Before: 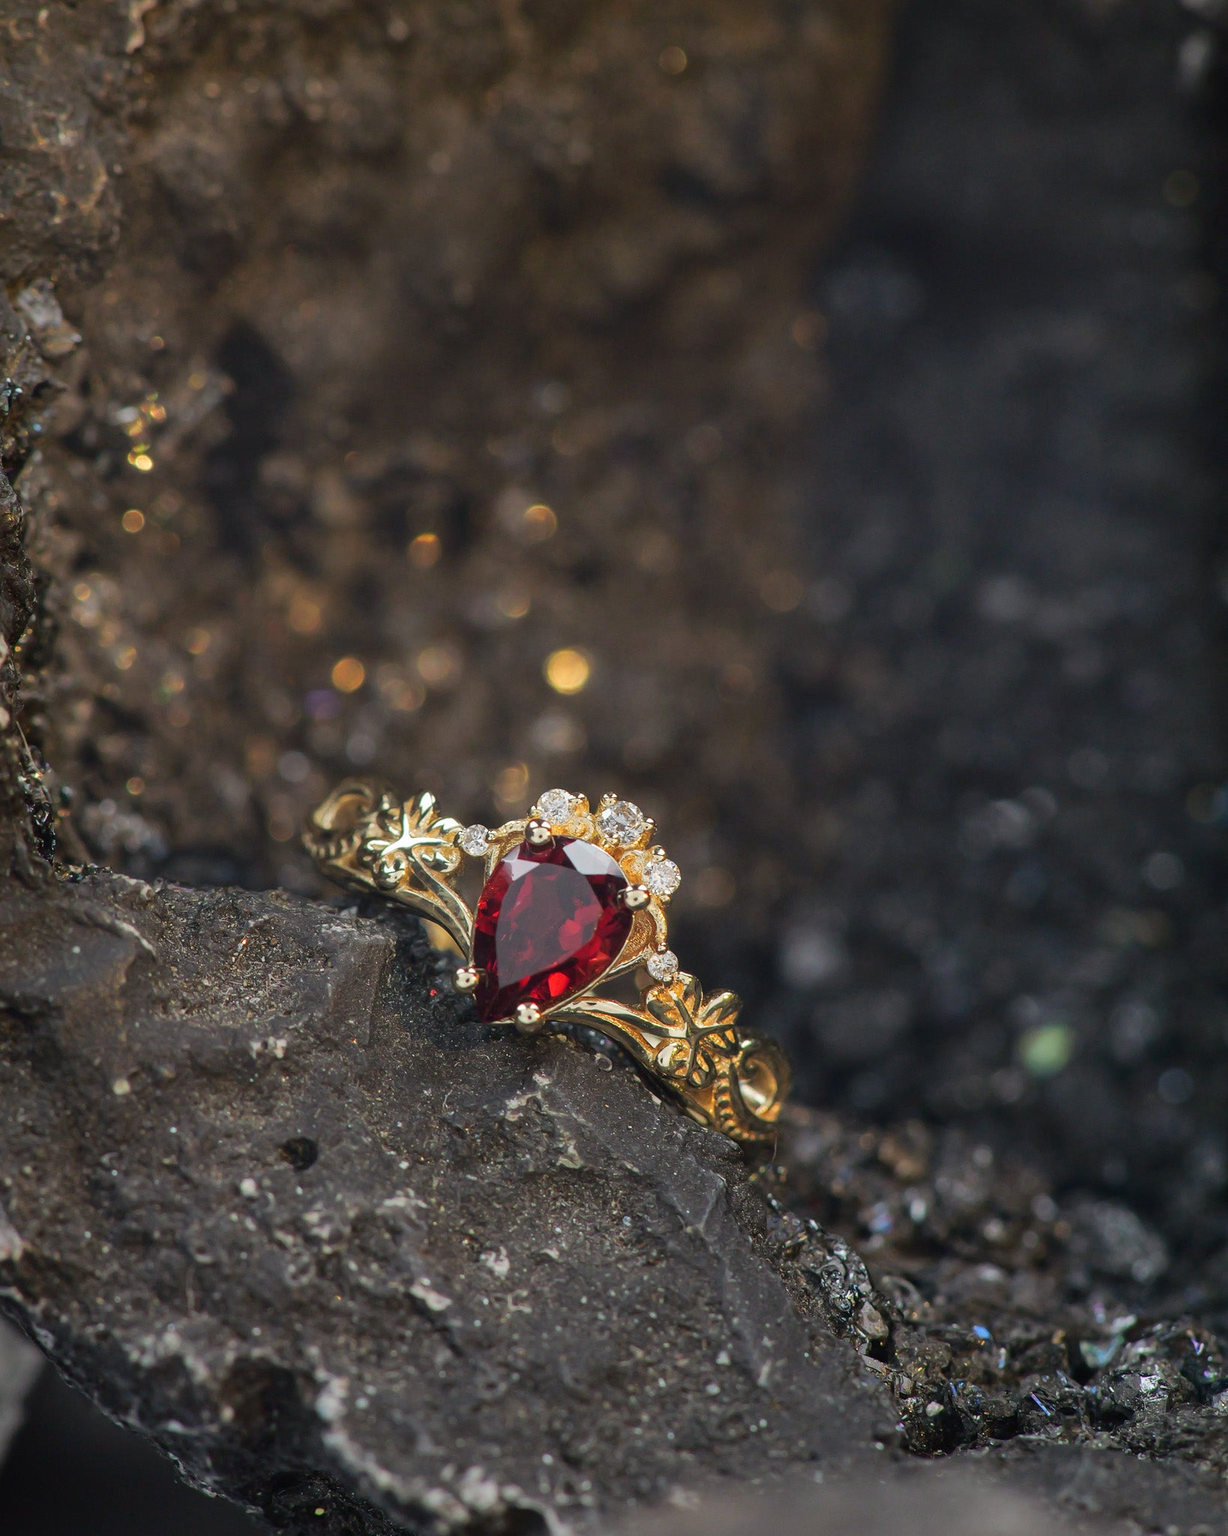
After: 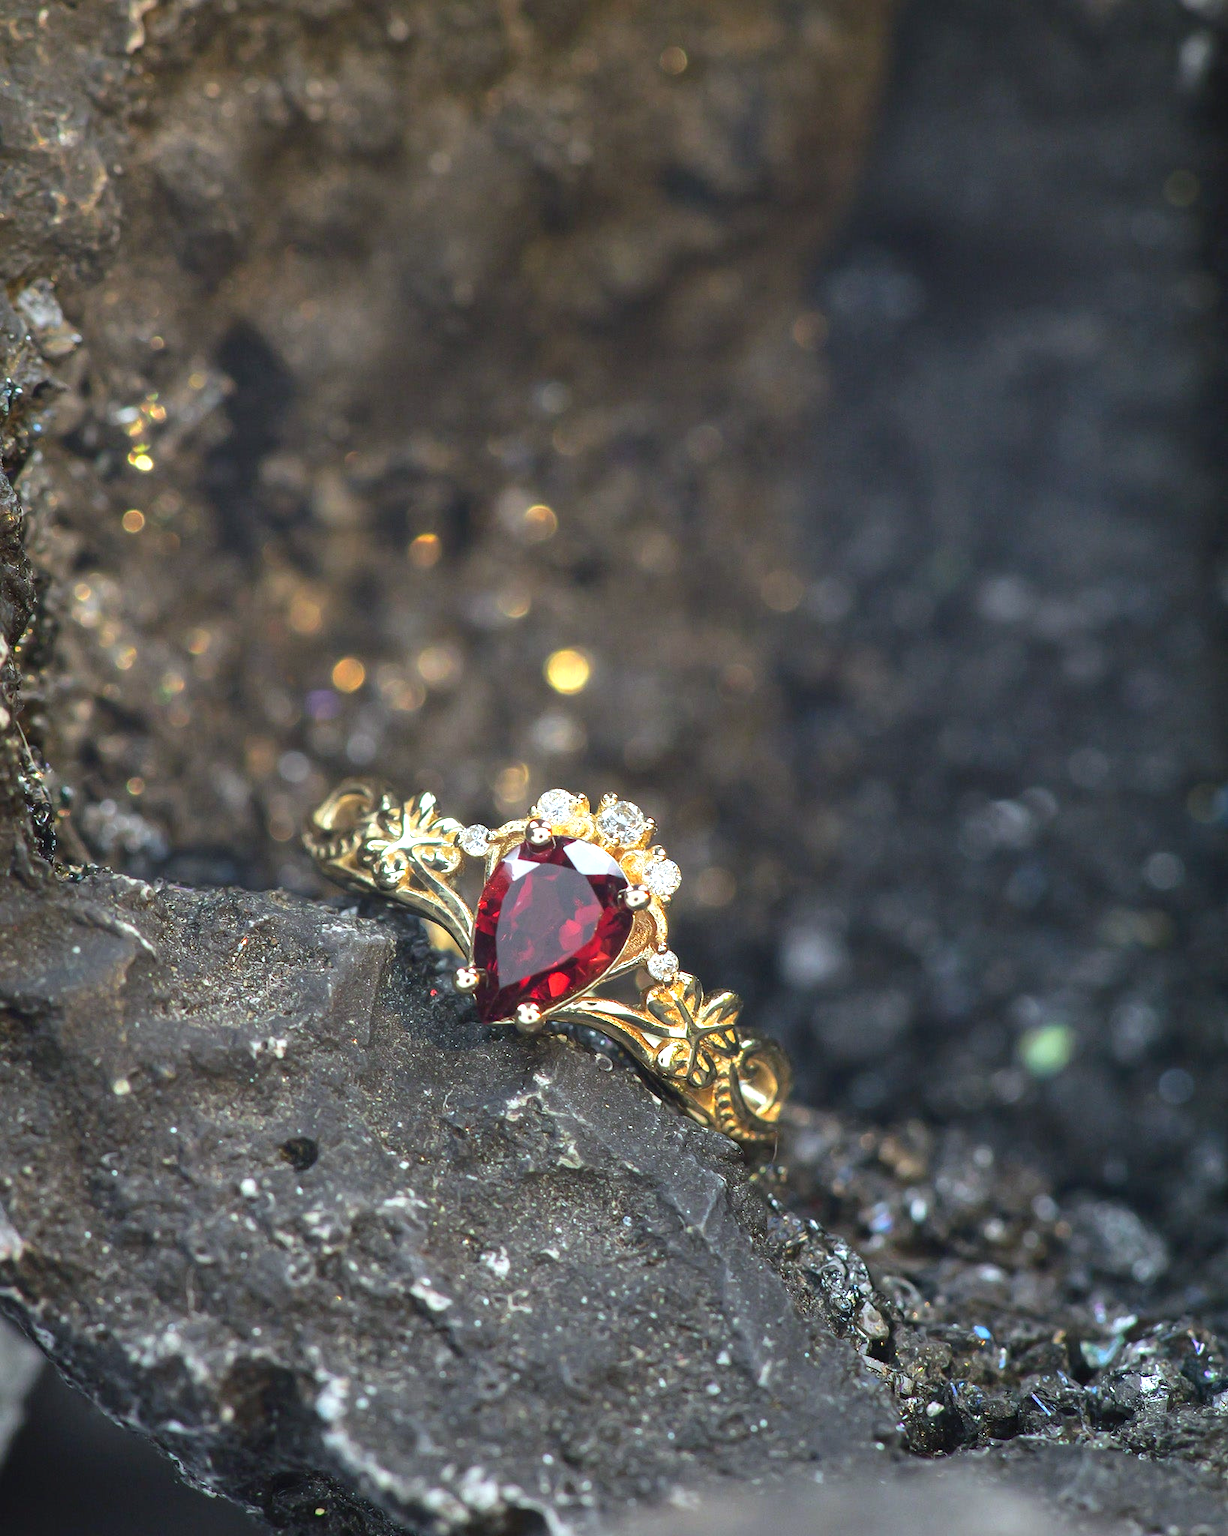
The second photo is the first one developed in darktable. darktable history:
white balance: red 0.925, blue 1.046
exposure: black level correction 0, exposure 1 EV, compensate exposure bias true, compensate highlight preservation false
